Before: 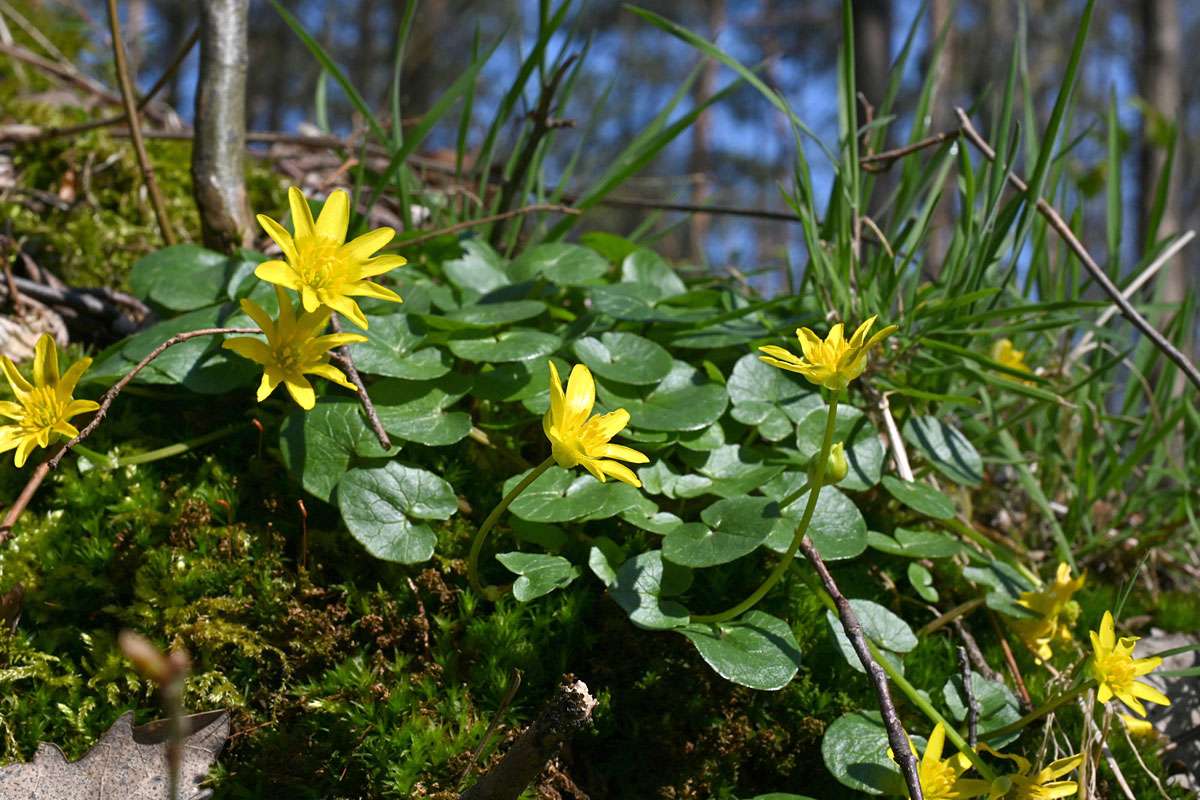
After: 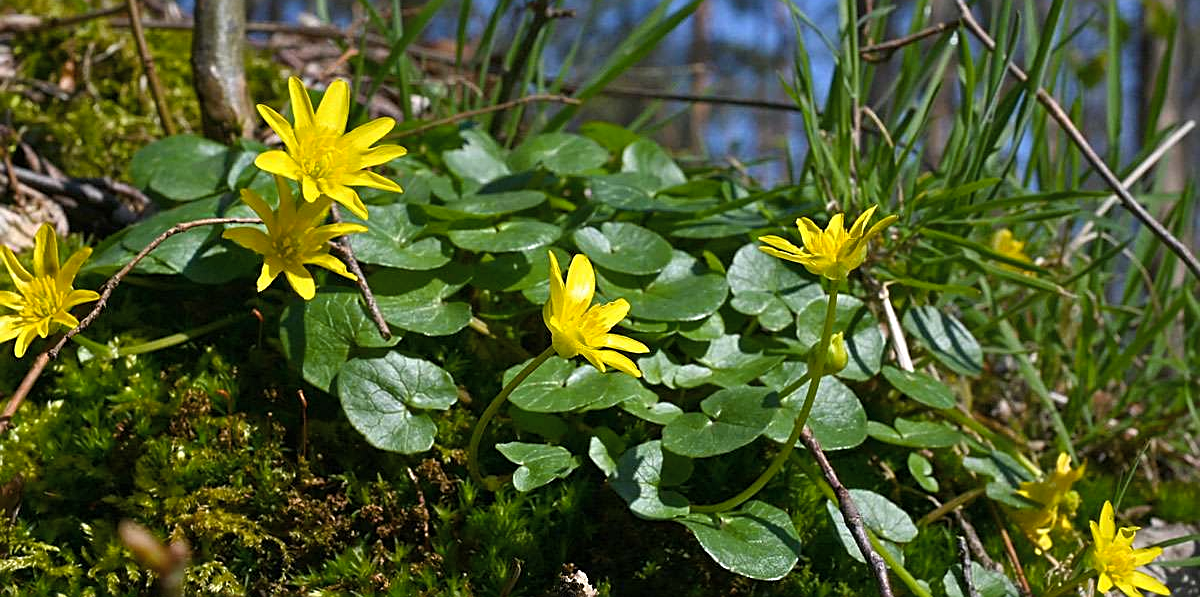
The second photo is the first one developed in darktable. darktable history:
sharpen: on, module defaults
color balance rgb: perceptual saturation grading › global saturation 25.175%, global vibrance 20%
color correction: highlights b* 0.023, saturation 0.814
crop: top 13.847%, bottom 11.439%
